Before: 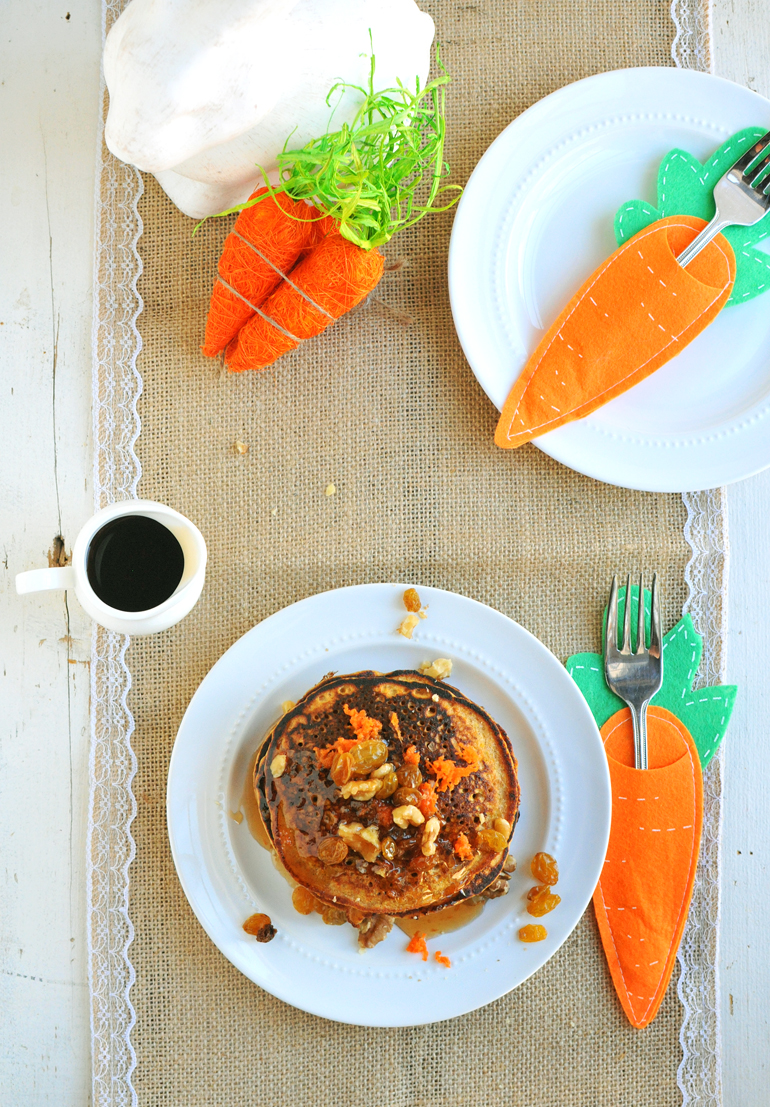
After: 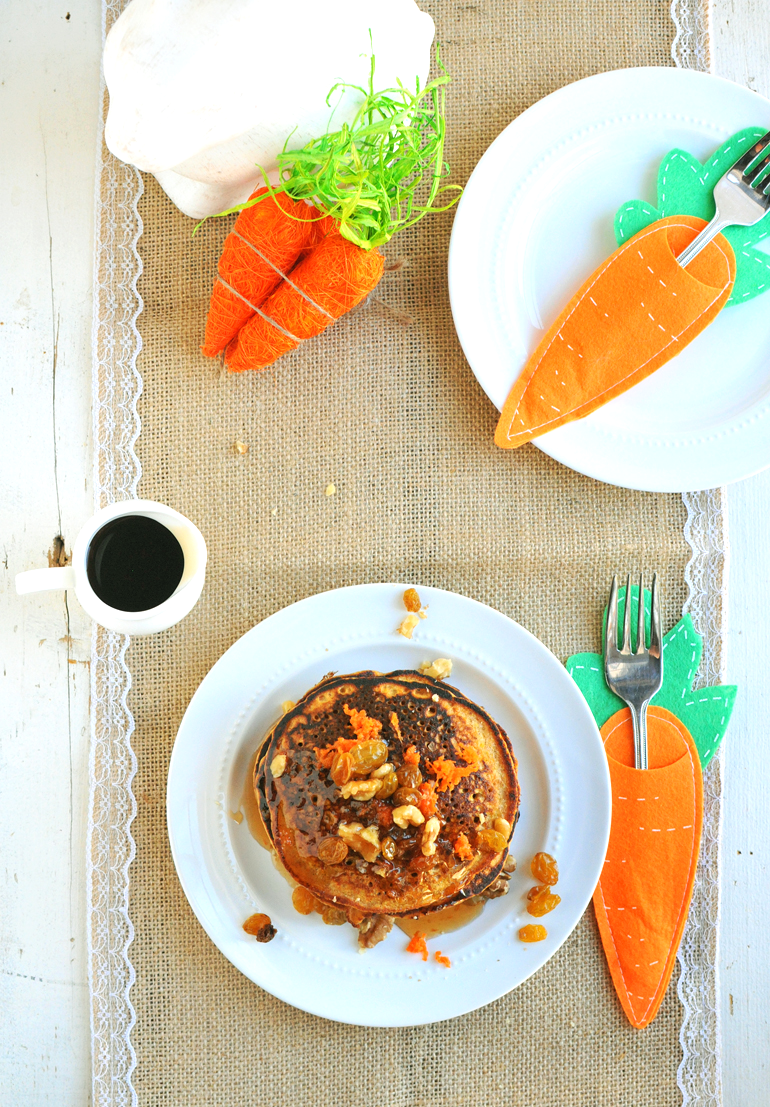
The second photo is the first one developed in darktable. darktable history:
exposure: exposure 0.217 EV, compensate highlight preservation false
